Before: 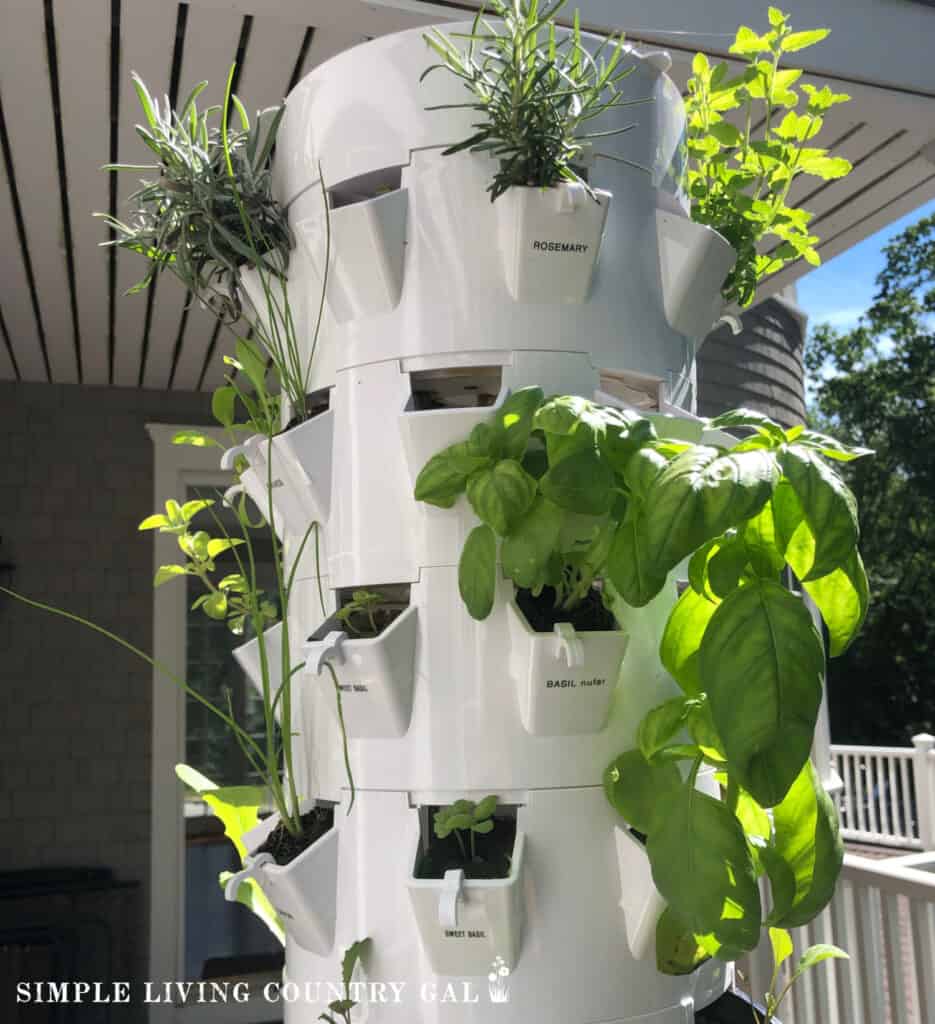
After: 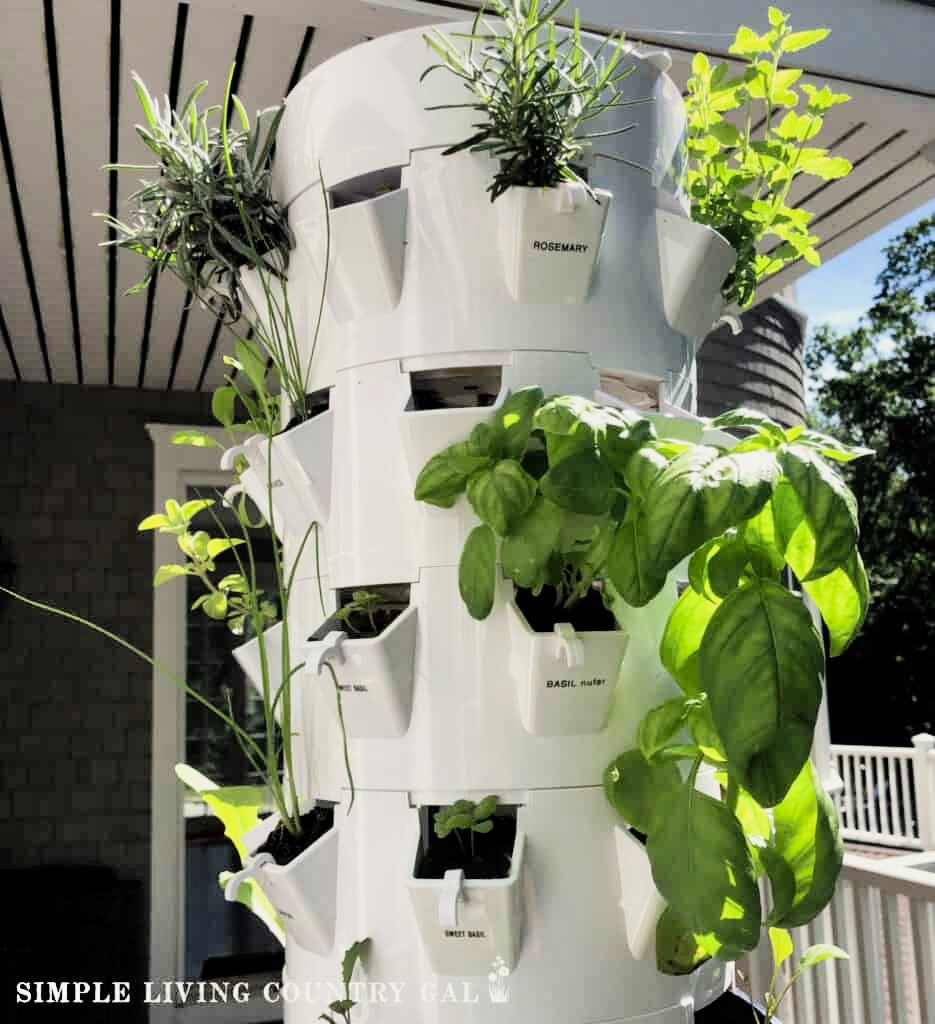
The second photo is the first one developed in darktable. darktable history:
exposure: exposure 0.377 EV, compensate highlight preservation false
shadows and highlights: soften with gaussian
color correction: highlights b* 2.94
filmic rgb: black relative exposure -5.09 EV, white relative exposure 3.98 EV, threshold 5.98 EV, hardness 2.88, contrast 1.41, highlights saturation mix -28.55%, enable highlight reconstruction true
